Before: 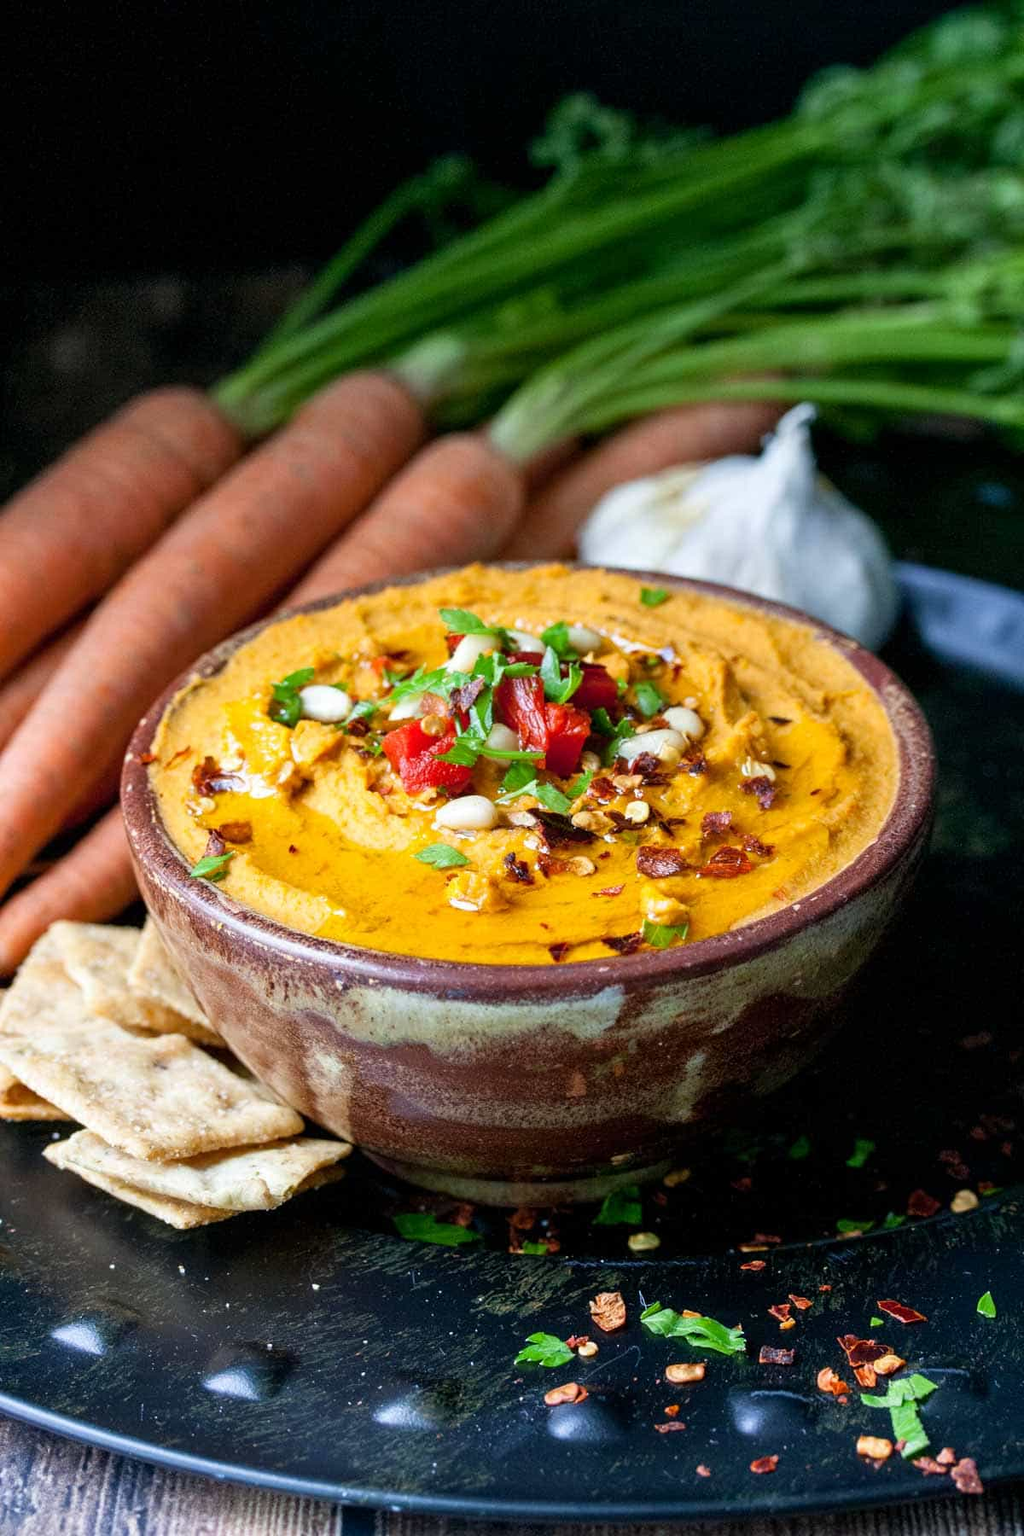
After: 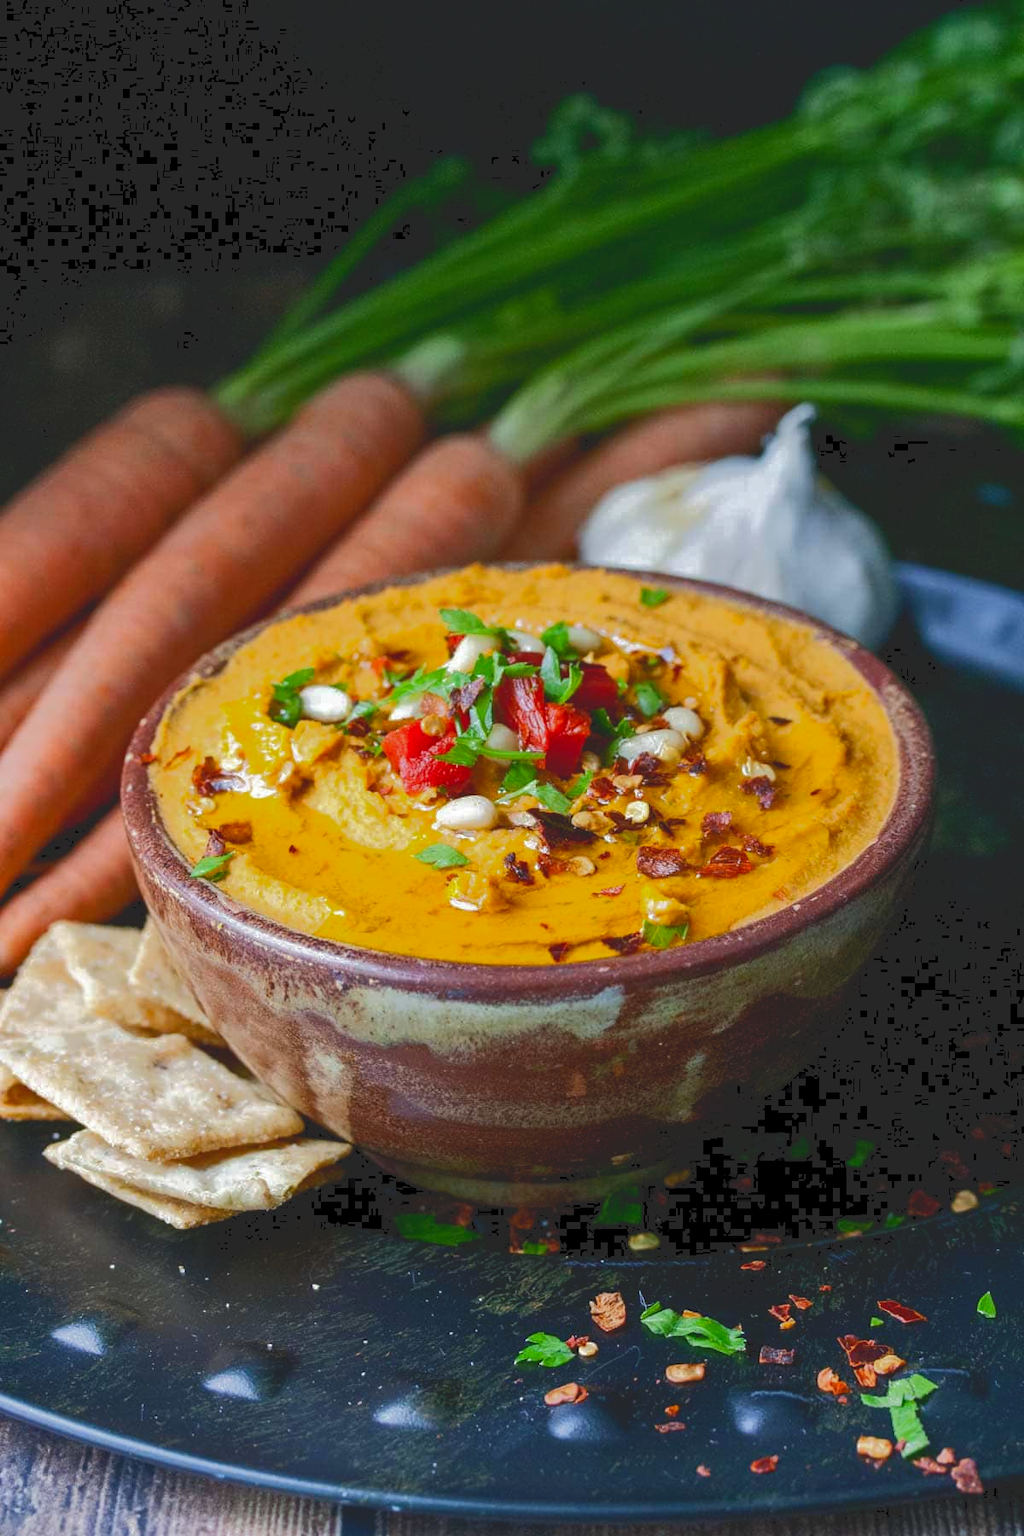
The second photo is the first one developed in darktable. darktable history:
tone curve: curves: ch0 [(0, 0) (0.003, 0.149) (0.011, 0.152) (0.025, 0.154) (0.044, 0.164) (0.069, 0.179) (0.1, 0.194) (0.136, 0.211) (0.177, 0.232) (0.224, 0.258) (0.277, 0.289) (0.335, 0.326) (0.399, 0.371) (0.468, 0.438) (0.543, 0.504) (0.623, 0.569) (0.709, 0.642) (0.801, 0.716) (0.898, 0.775) (1, 1)], color space Lab, independent channels, preserve colors none
